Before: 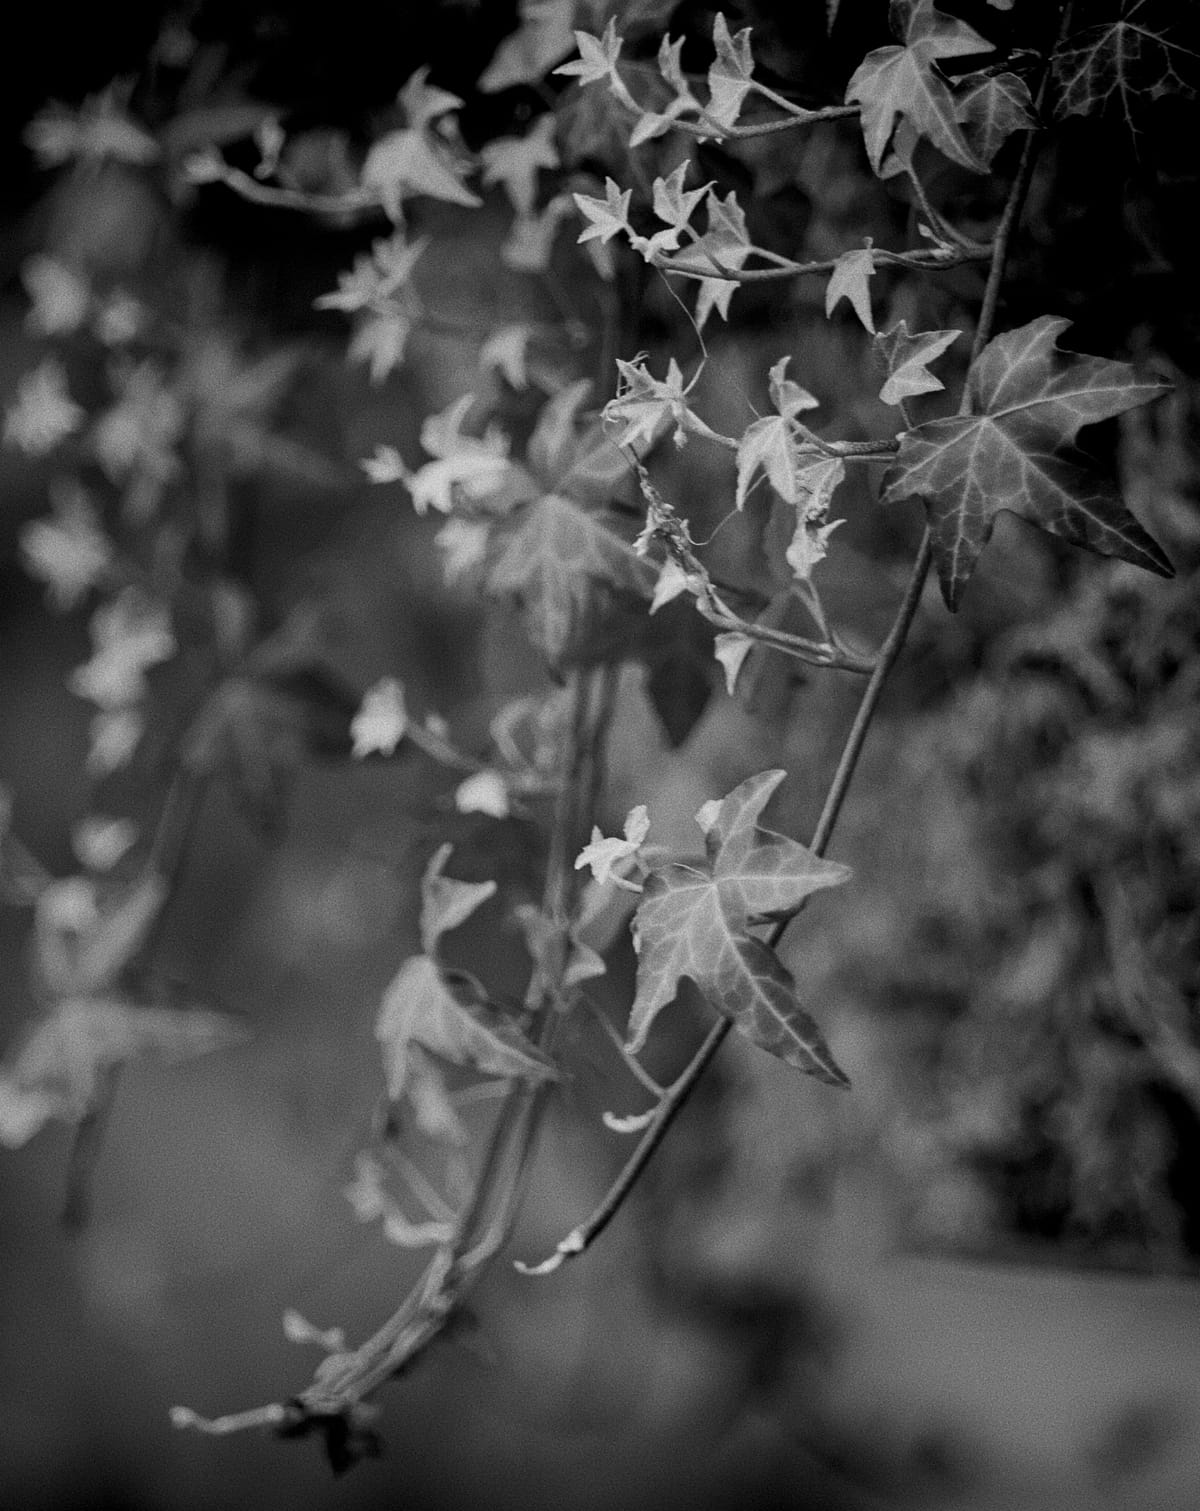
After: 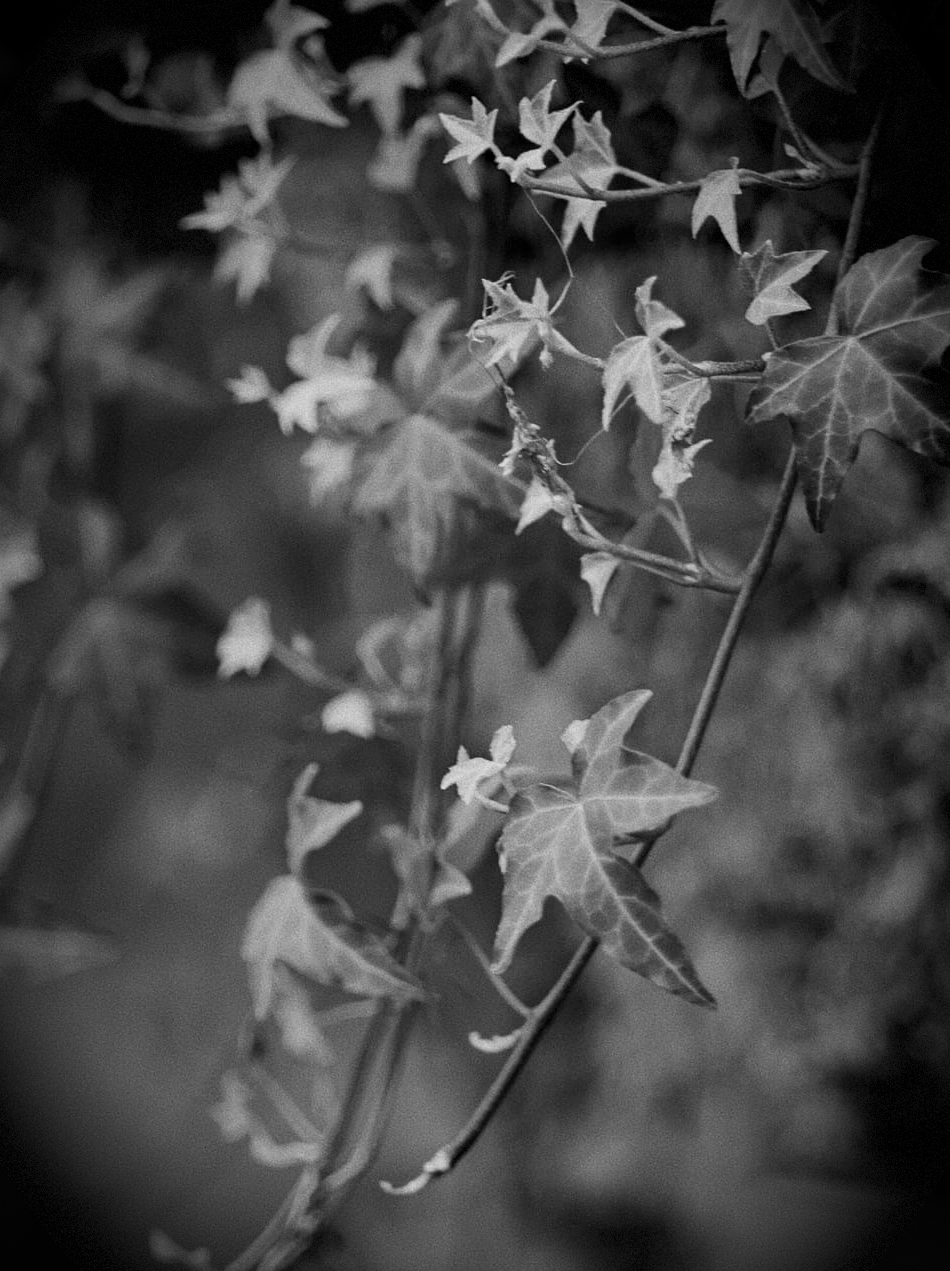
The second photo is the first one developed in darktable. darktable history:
vignetting: brightness -0.99, saturation 0.488, automatic ratio true, dithering 8-bit output
crop: left 11.19%, top 5.298%, right 9.6%, bottom 10.567%
